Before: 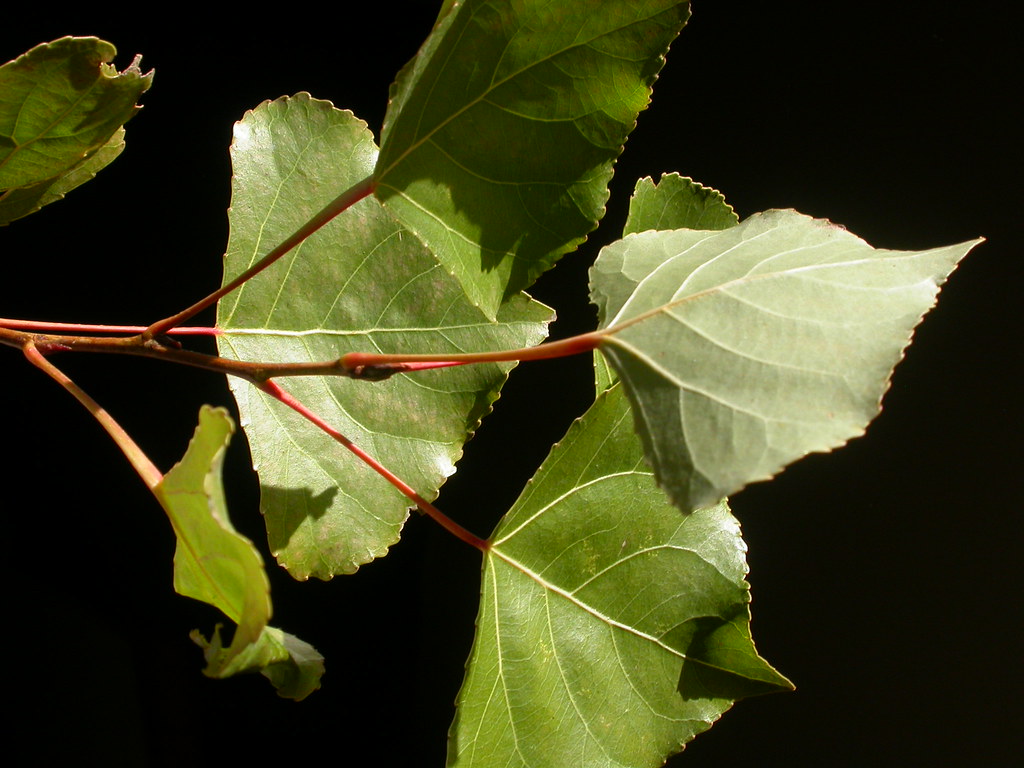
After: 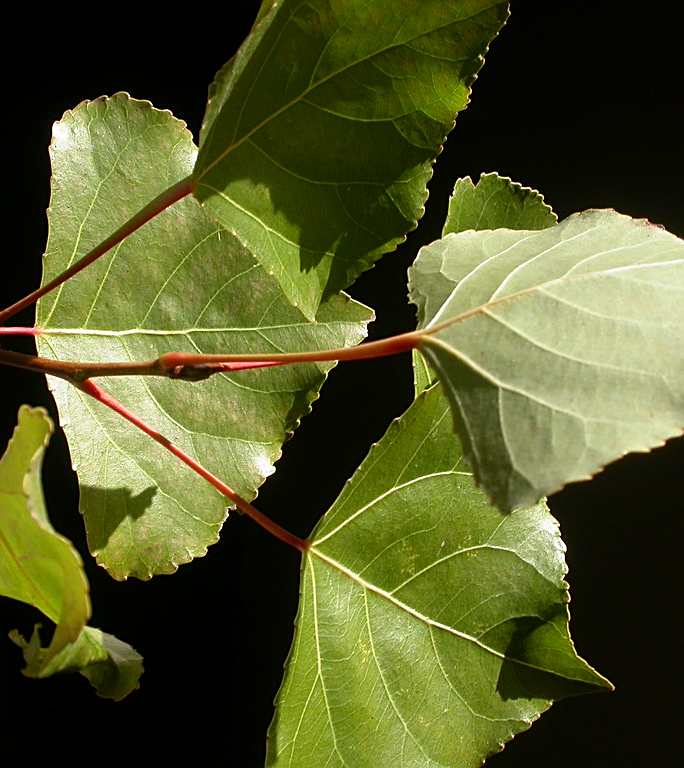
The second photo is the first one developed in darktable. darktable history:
crop and rotate: left 17.732%, right 15.423%
tone equalizer: on, module defaults
sharpen: on, module defaults
